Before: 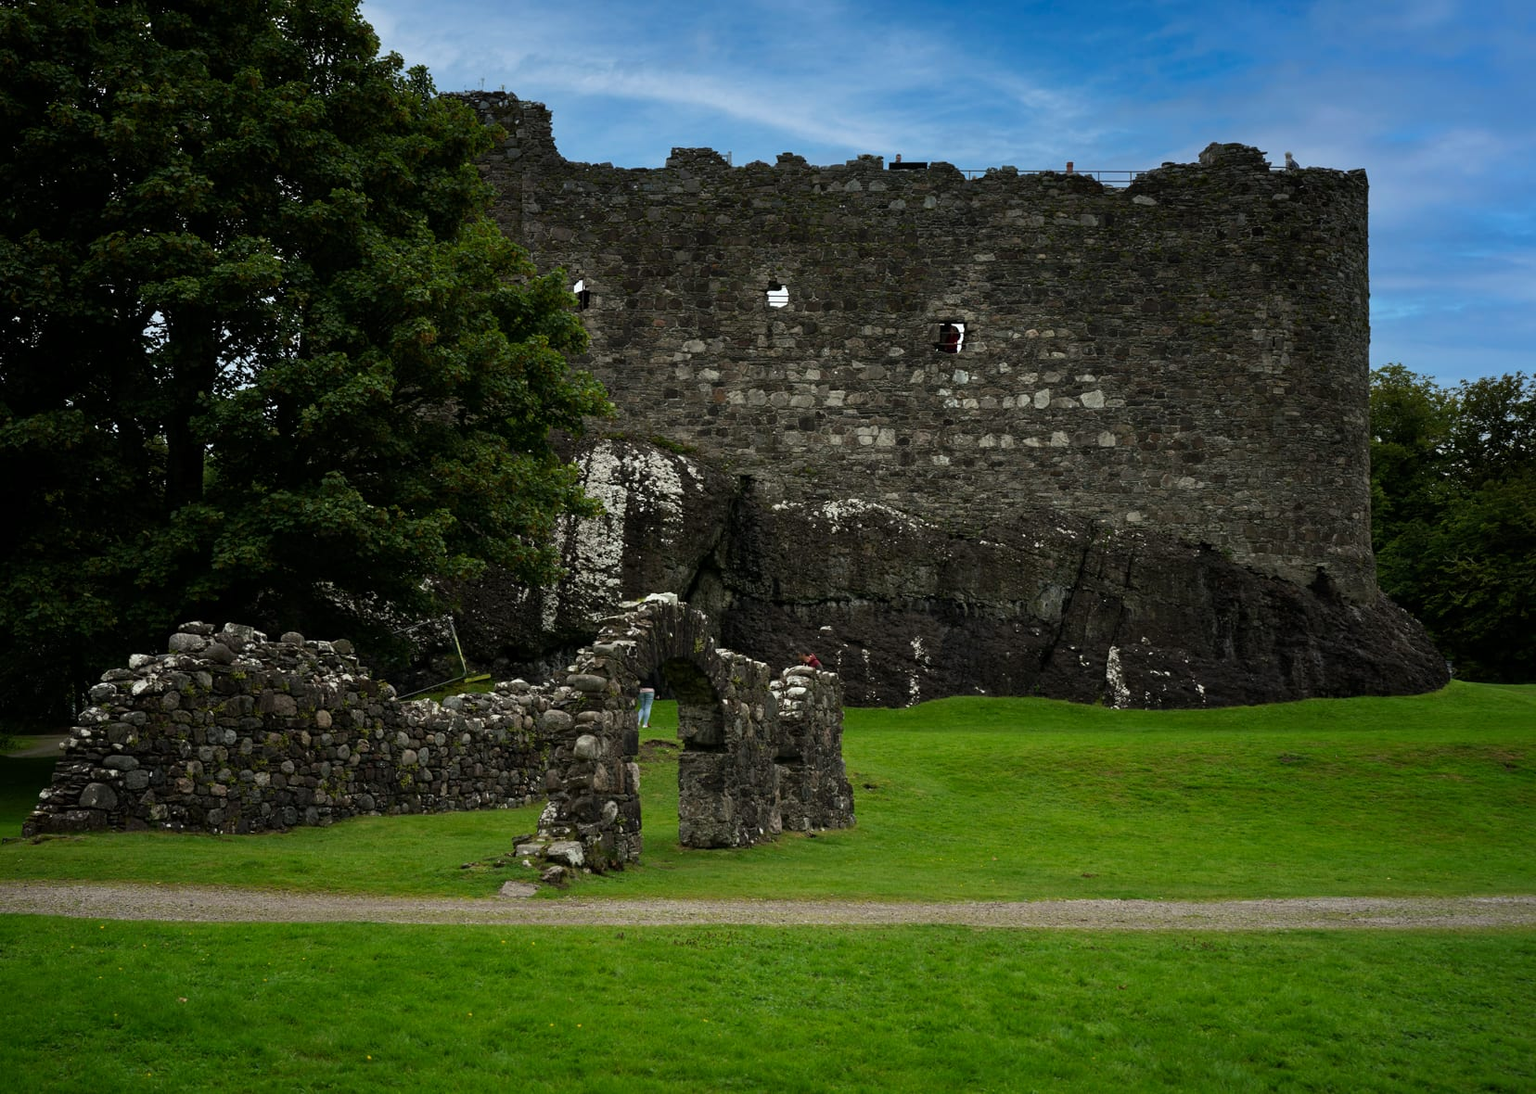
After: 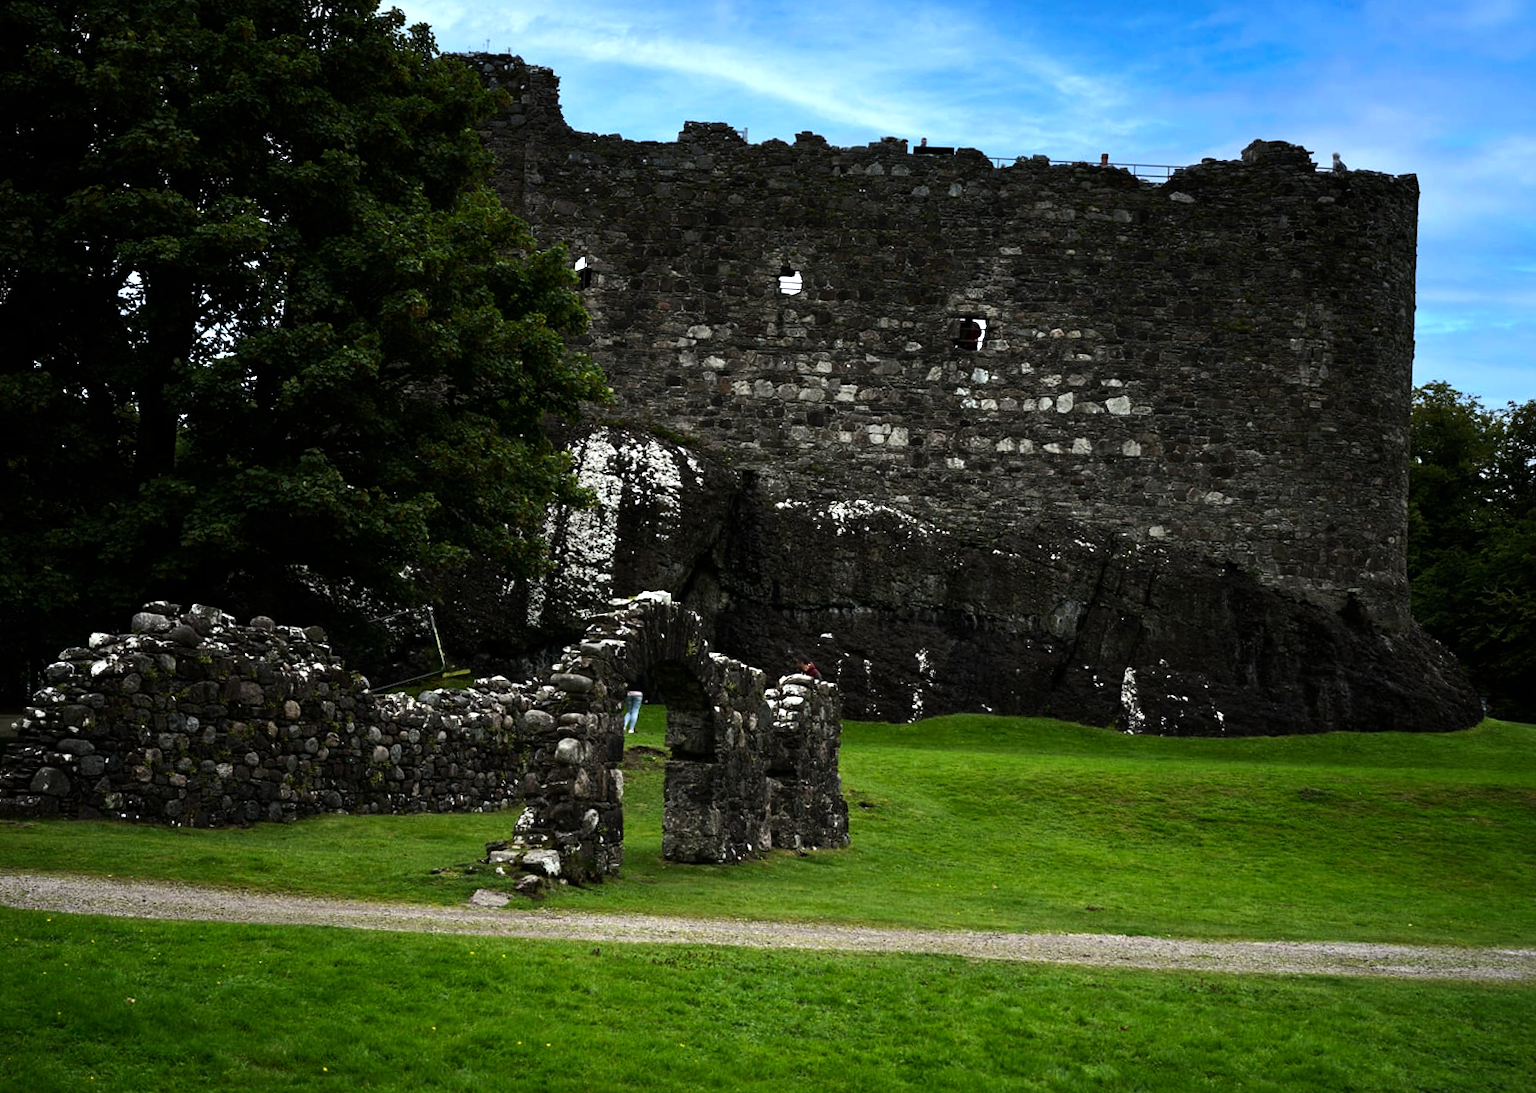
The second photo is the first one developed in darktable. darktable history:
crop and rotate: angle -2.38°
white balance: red 0.984, blue 1.059
tone equalizer: -8 EV -1.08 EV, -7 EV -1.01 EV, -6 EV -0.867 EV, -5 EV -0.578 EV, -3 EV 0.578 EV, -2 EV 0.867 EV, -1 EV 1.01 EV, +0 EV 1.08 EV, edges refinement/feathering 500, mask exposure compensation -1.57 EV, preserve details no
